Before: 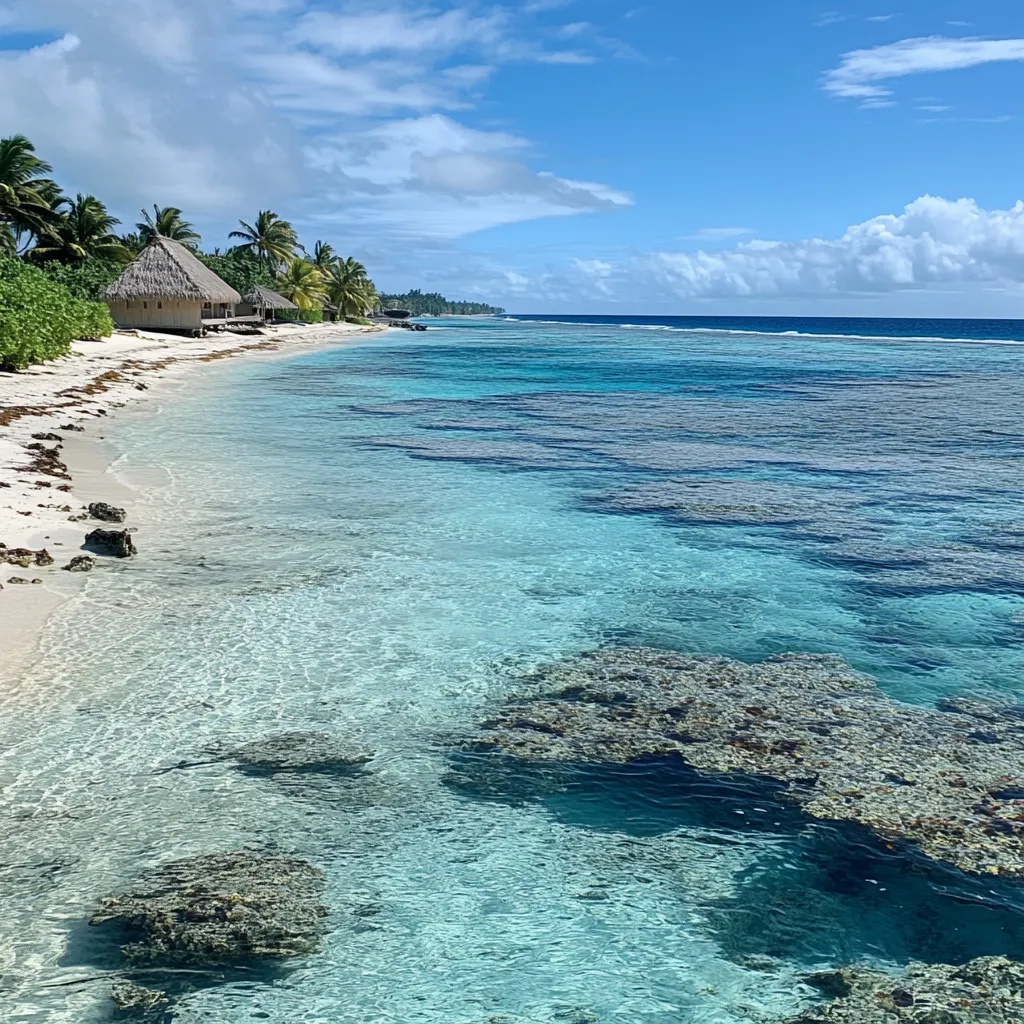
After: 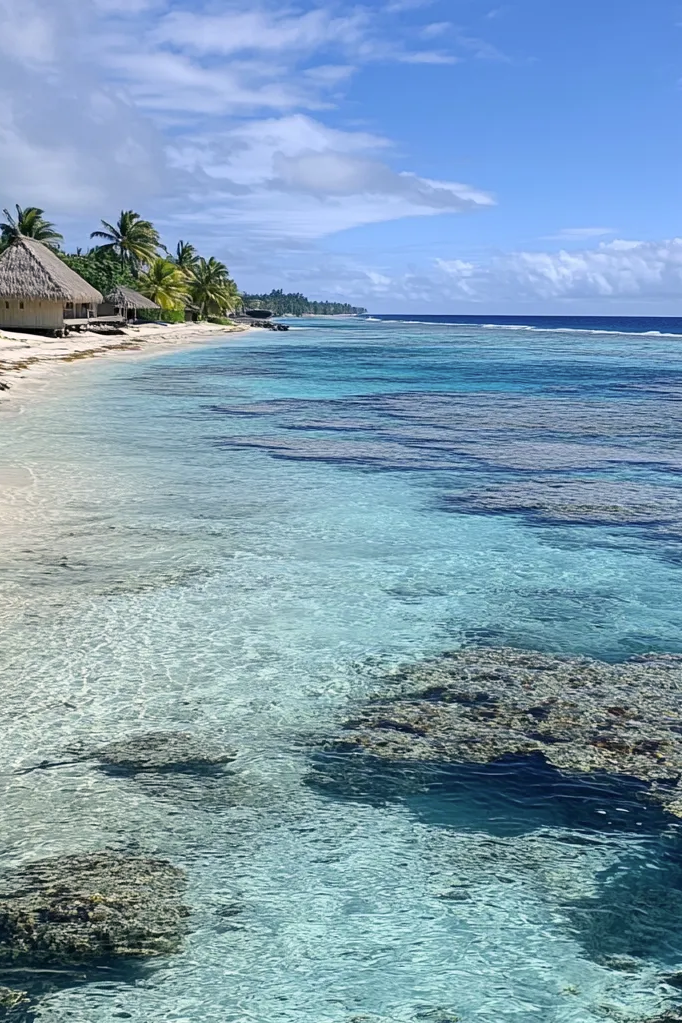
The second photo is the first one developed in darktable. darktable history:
color correction: highlights a* 1.39, highlights b* 17.83
white balance: red 0.967, blue 1.119, emerald 0.756
crop and rotate: left 13.537%, right 19.796%
